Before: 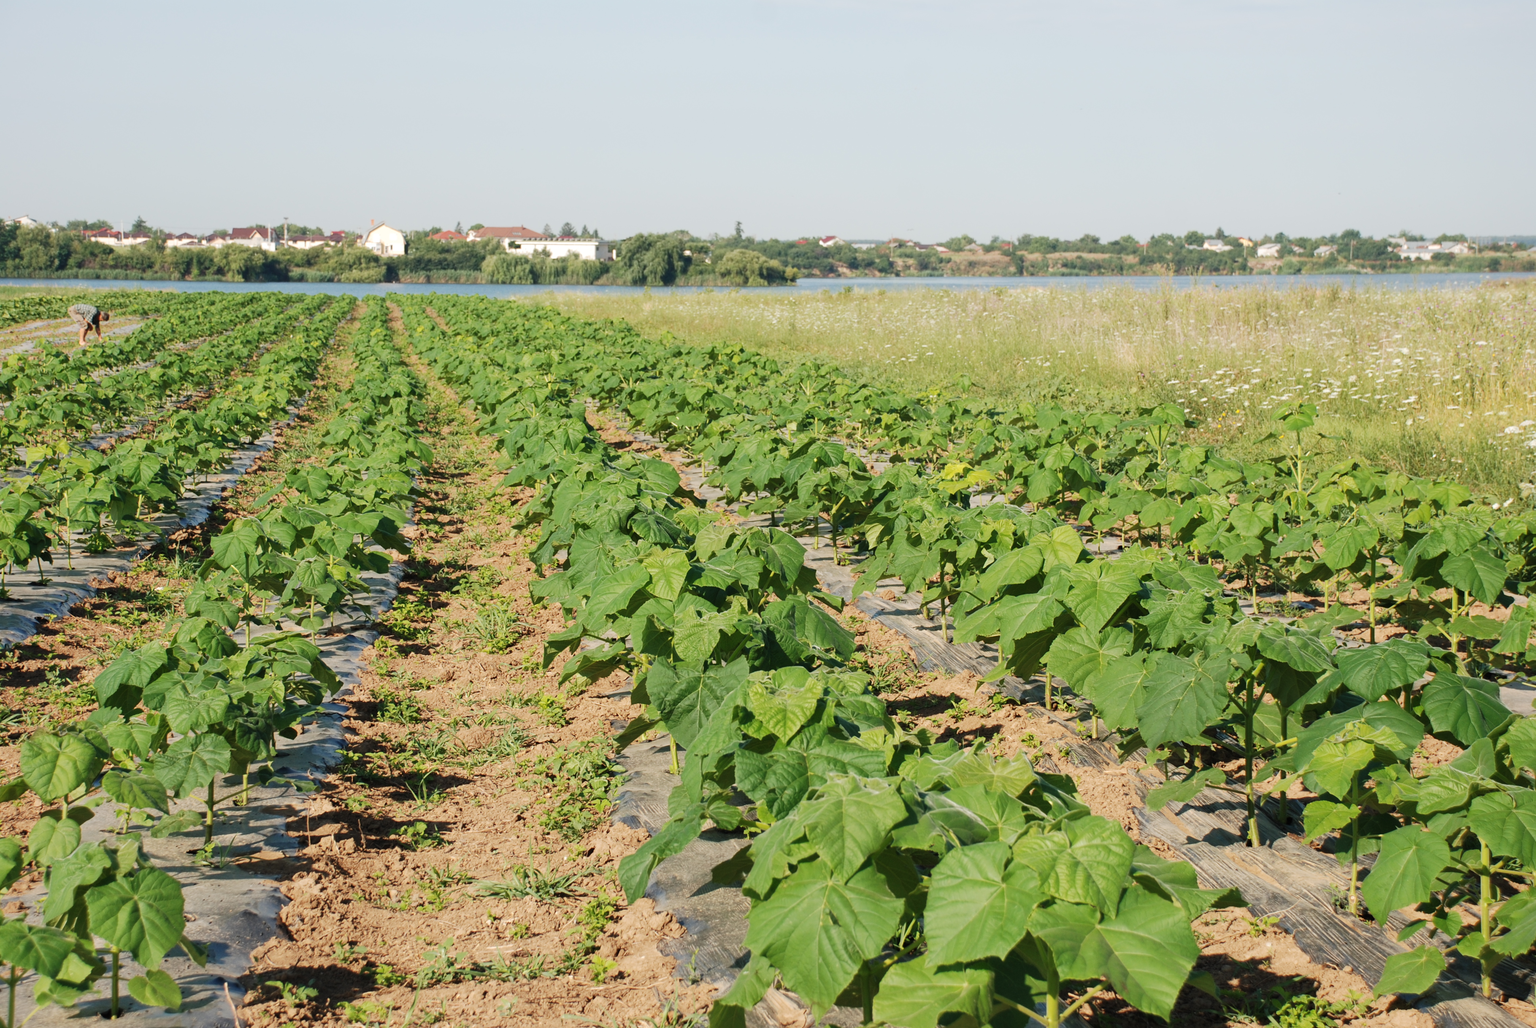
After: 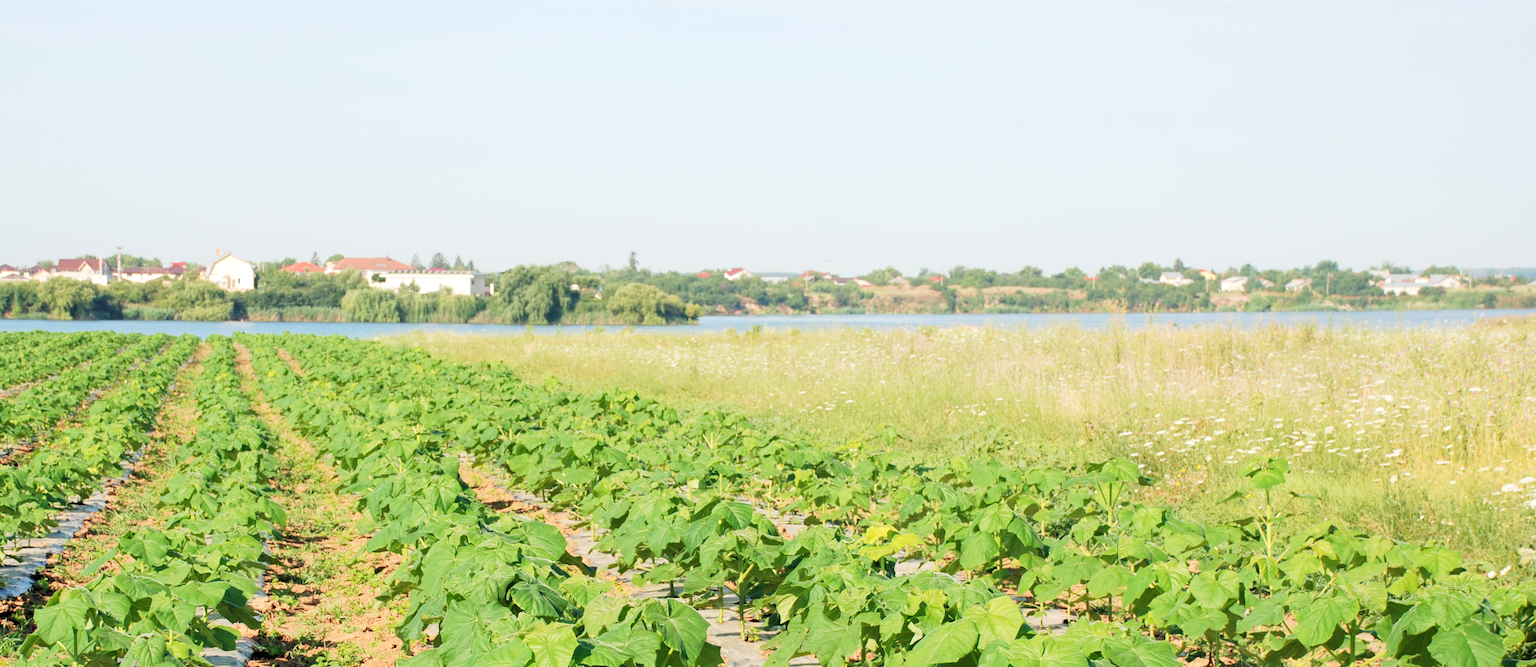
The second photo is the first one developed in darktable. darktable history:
crop and rotate: left 11.812%, bottom 42.776%
levels: levels [0.072, 0.414, 0.976]
shadows and highlights: shadows -10, white point adjustment 1.5, highlights 10
